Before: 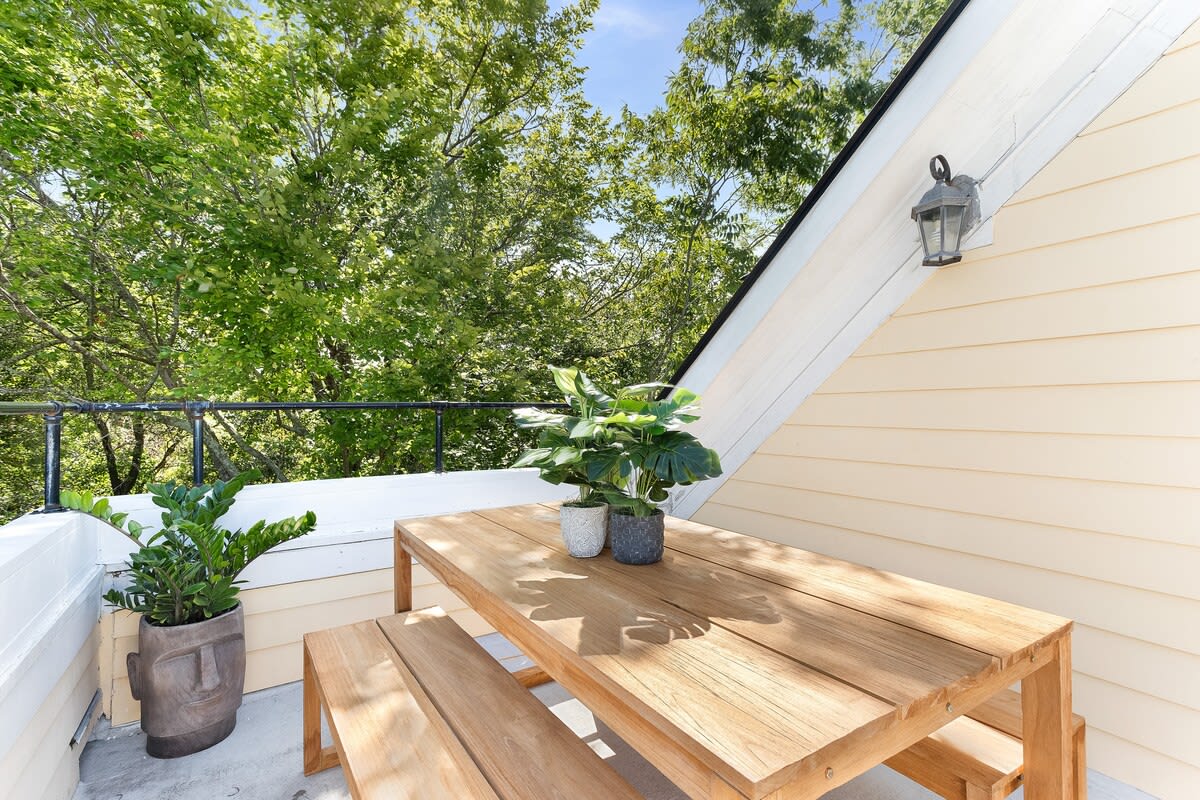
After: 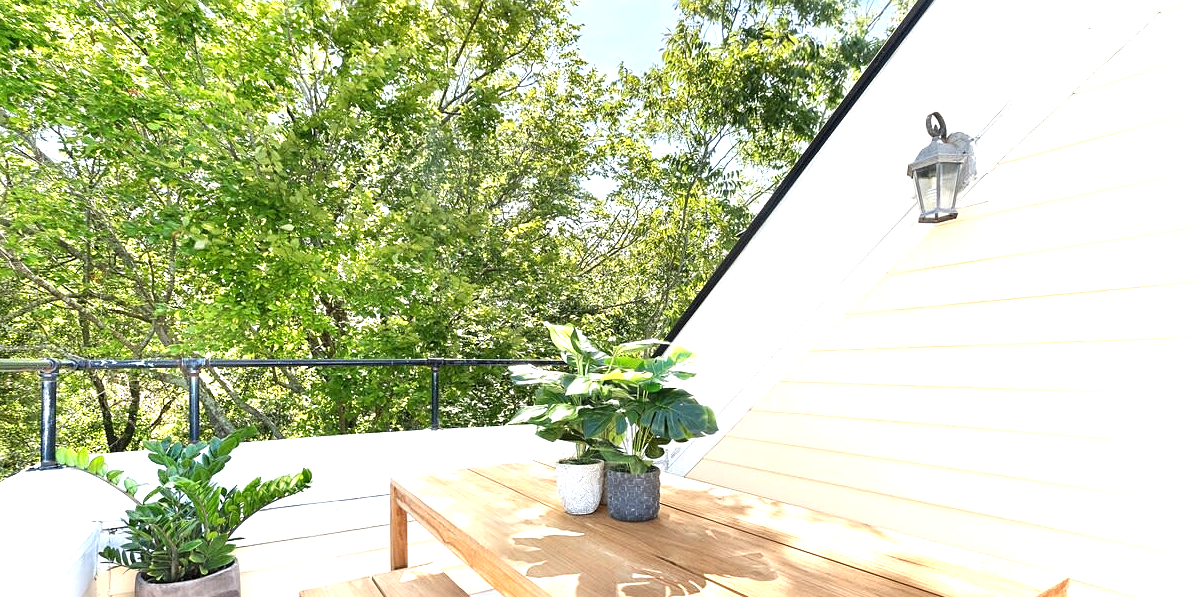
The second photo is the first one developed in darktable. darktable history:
crop: left 0.387%, top 5.469%, bottom 19.809%
sharpen: amount 0.2
exposure: black level correction 0, exposure 1 EV, compensate exposure bias true, compensate highlight preservation false
